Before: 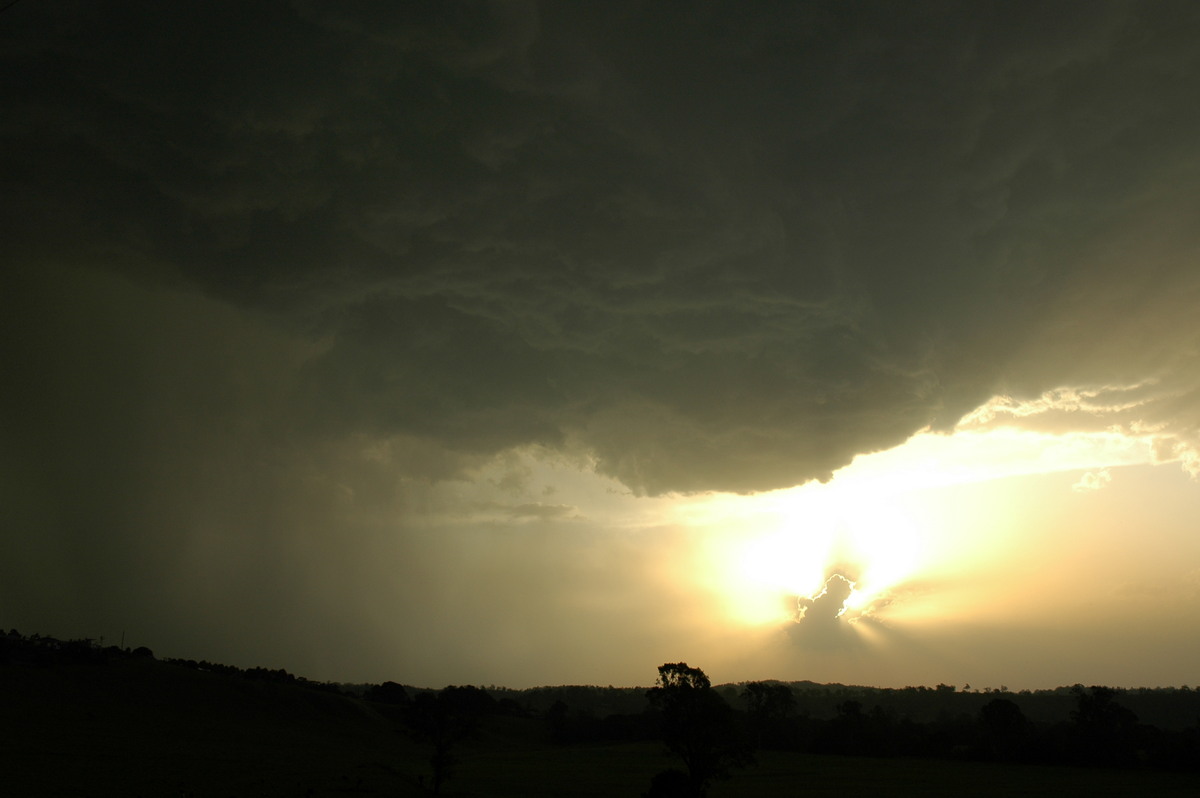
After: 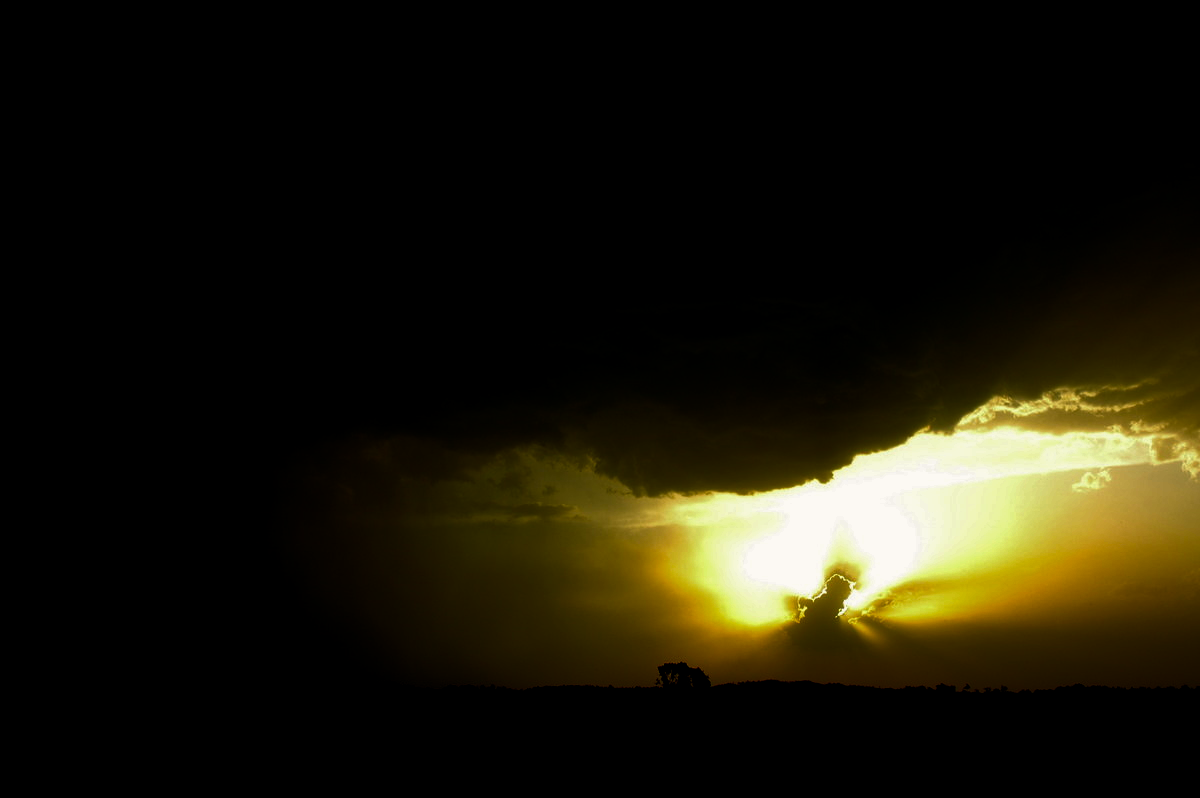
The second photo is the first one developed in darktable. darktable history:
exposure: compensate exposure bias true, compensate highlight preservation false
haze removal: strength -0.087, distance 0.354, compatibility mode true, adaptive false
contrast brightness saturation: brightness -0.993, saturation 0.984
shadows and highlights: shadows 24.81, highlights -23.5
levels: black 0.064%, levels [0.029, 0.545, 0.971]
